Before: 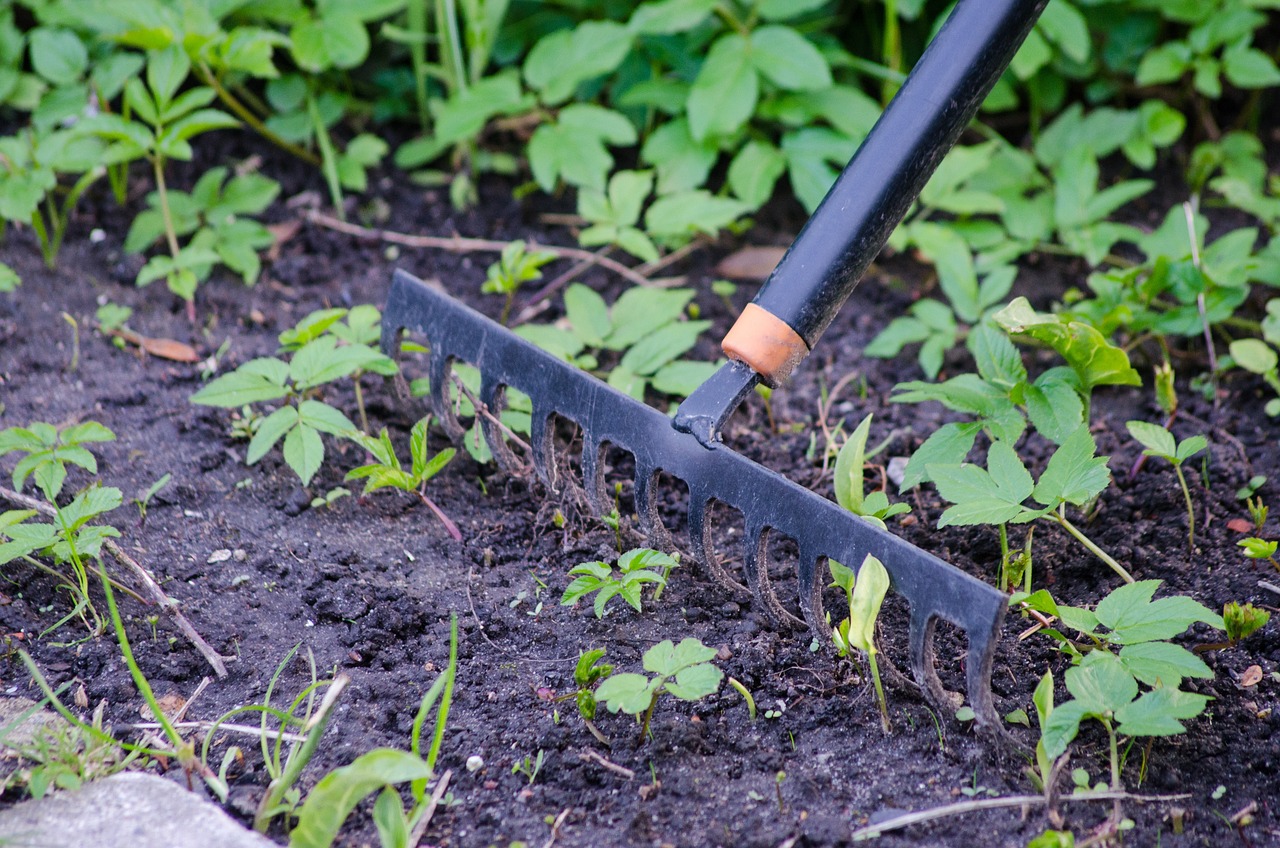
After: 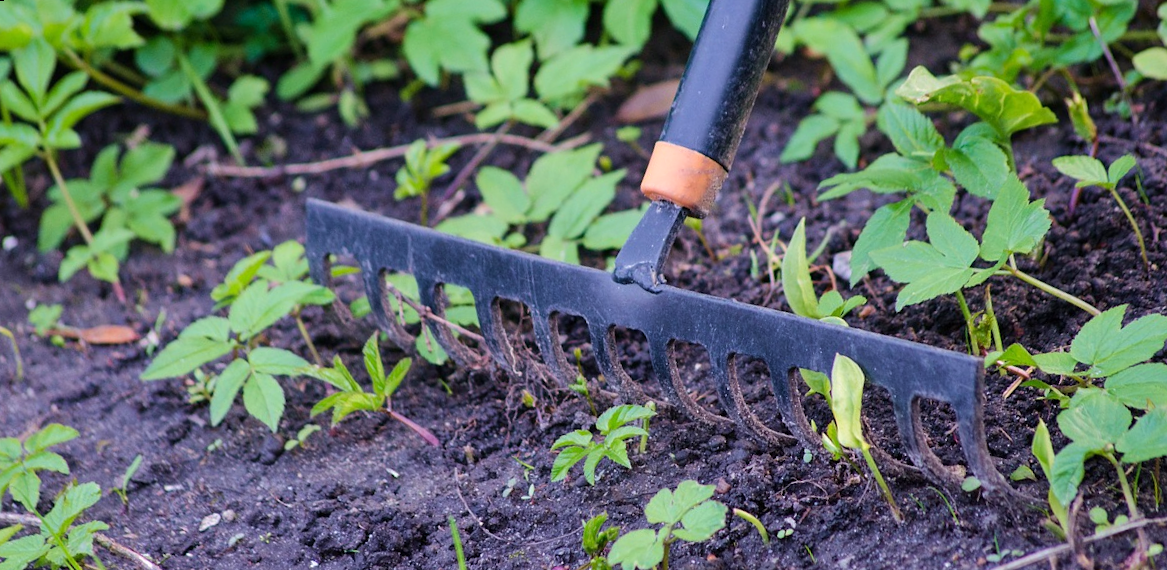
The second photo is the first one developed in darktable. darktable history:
velvia: on, module defaults
rotate and perspective: rotation -14.8°, crop left 0.1, crop right 0.903, crop top 0.25, crop bottom 0.748
